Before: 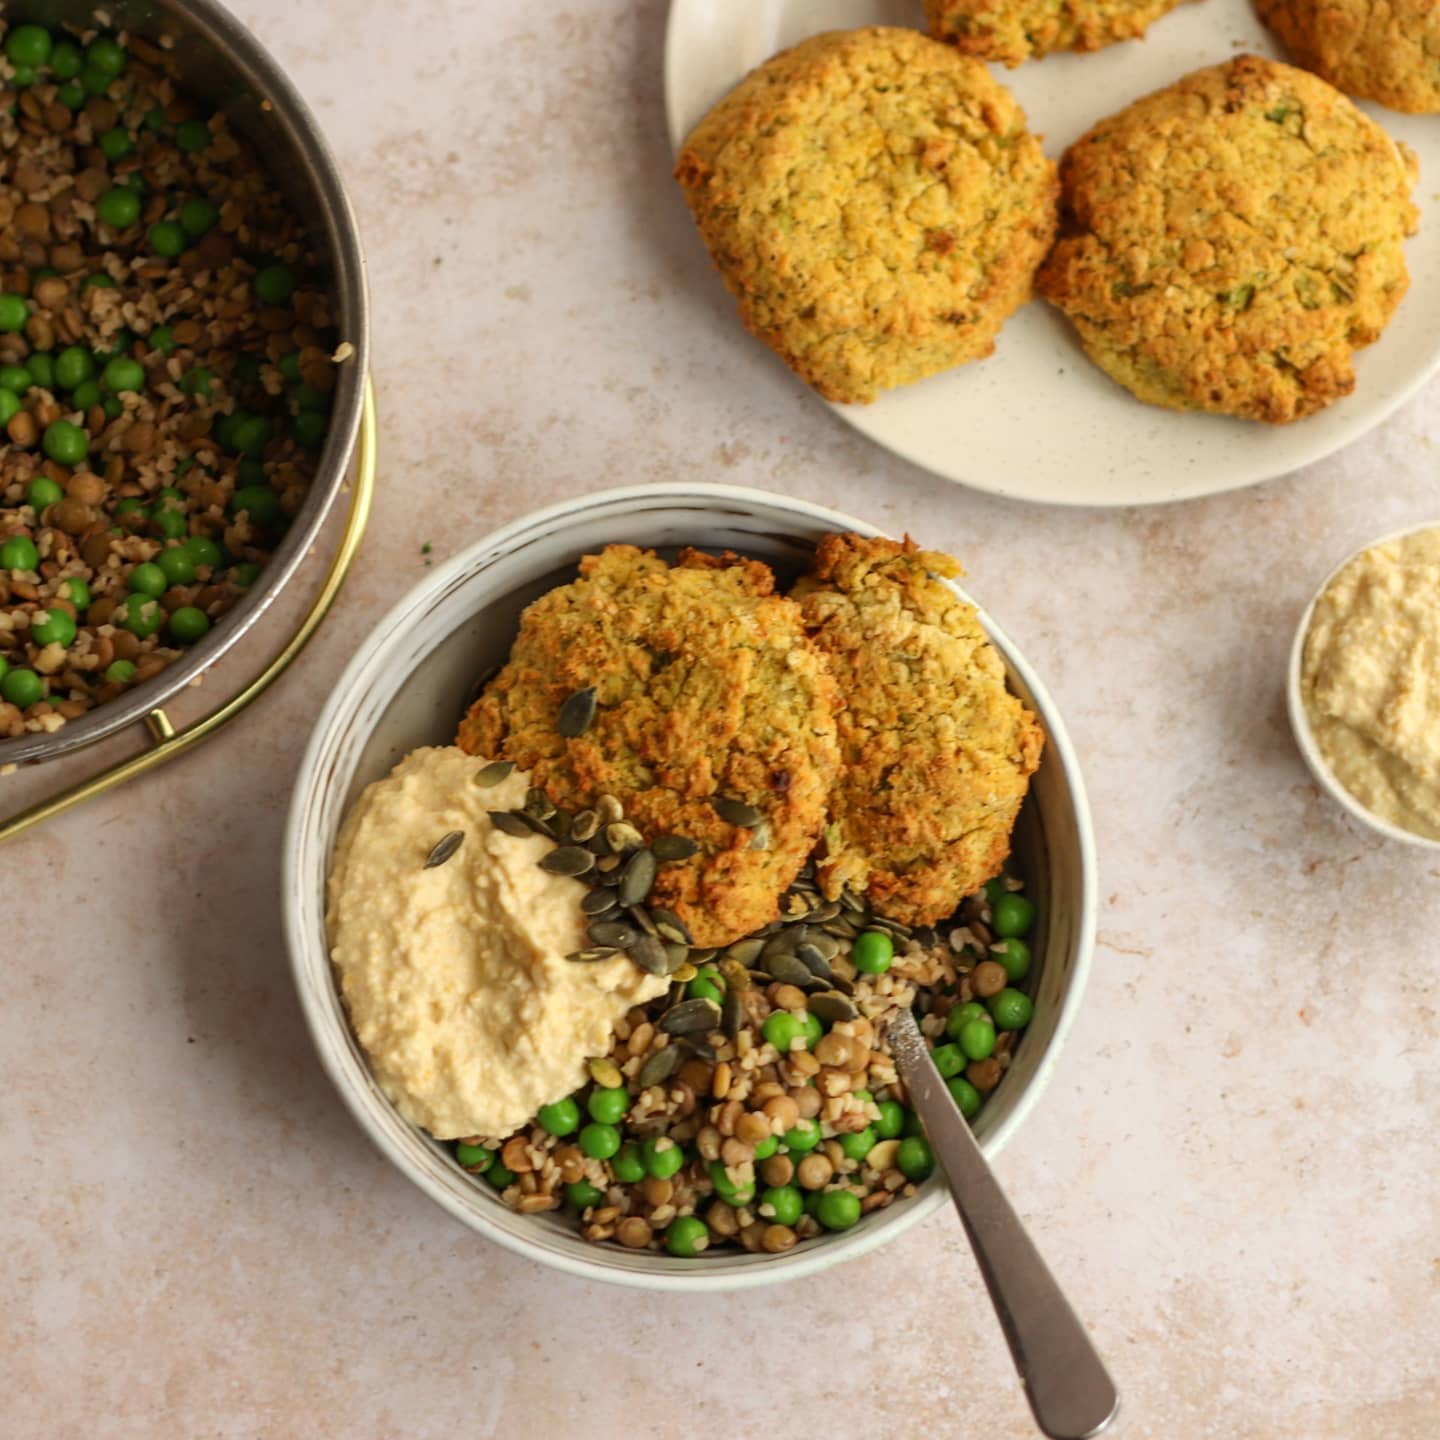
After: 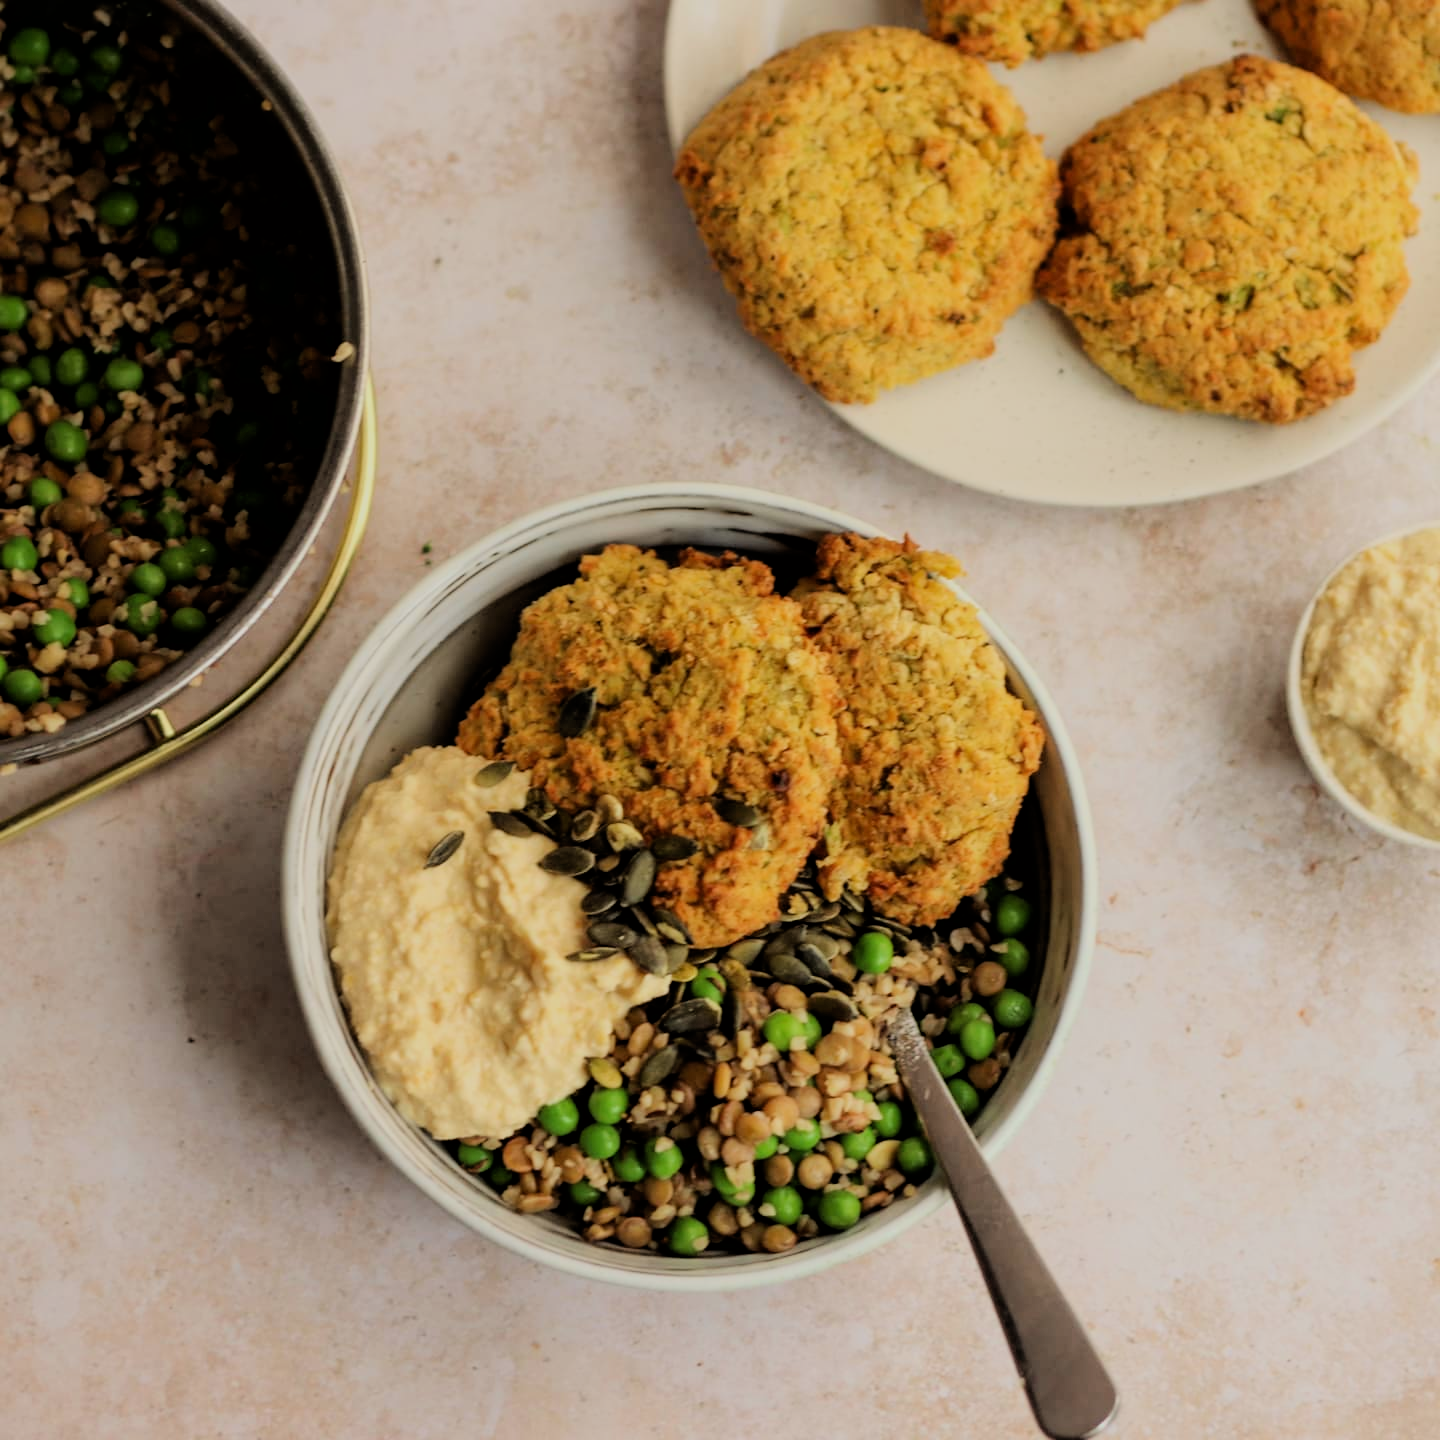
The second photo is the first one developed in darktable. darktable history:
filmic rgb: black relative exposure -4.16 EV, white relative exposure 5.13 EV, threshold 5.95 EV, hardness 2.15, contrast 1.171, color science v6 (2022), enable highlight reconstruction true
